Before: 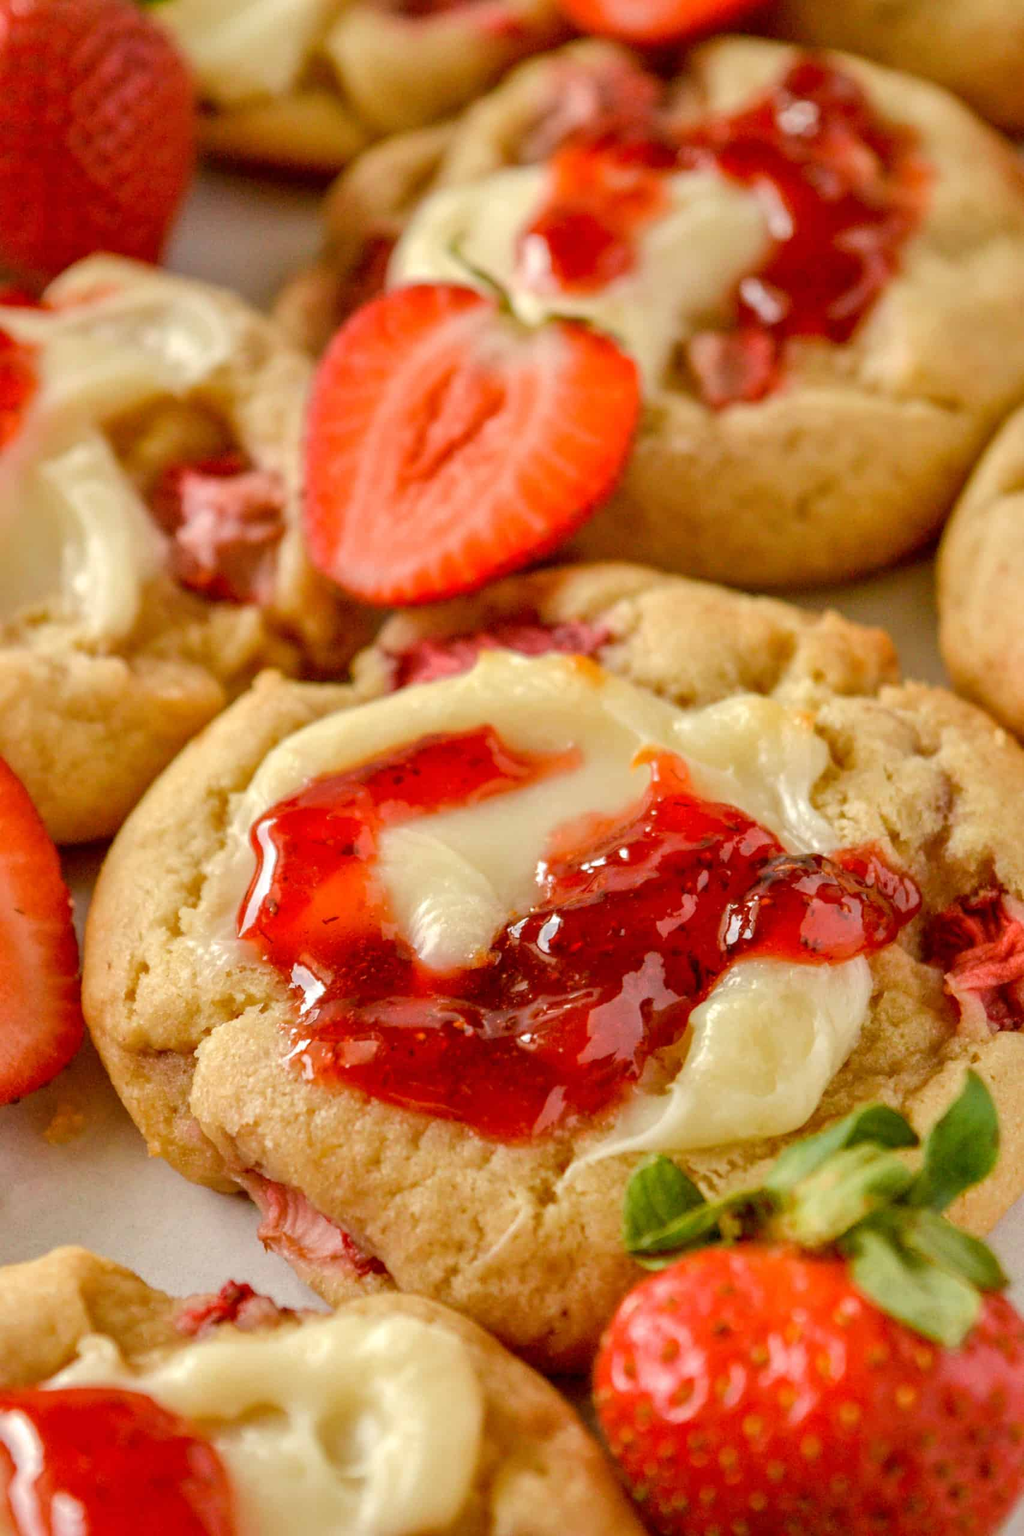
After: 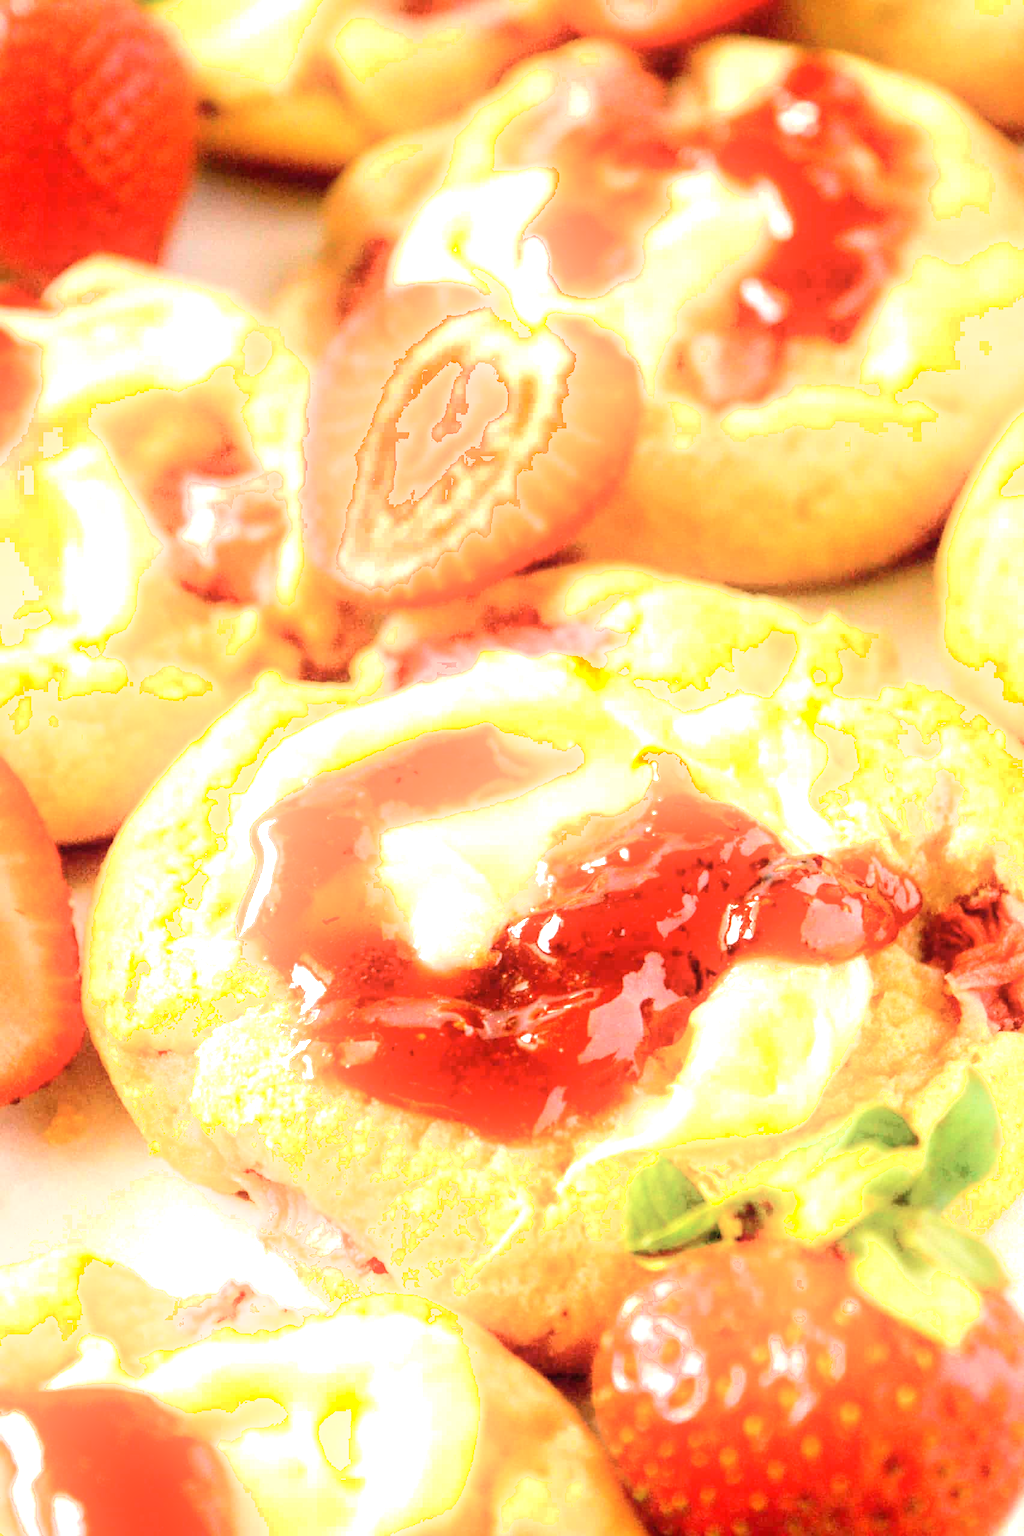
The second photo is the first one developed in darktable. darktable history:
exposure: black level correction 0, exposure 1.468 EV, compensate highlight preservation false
shadows and highlights: shadows -26.09, highlights 50.23, soften with gaussian
